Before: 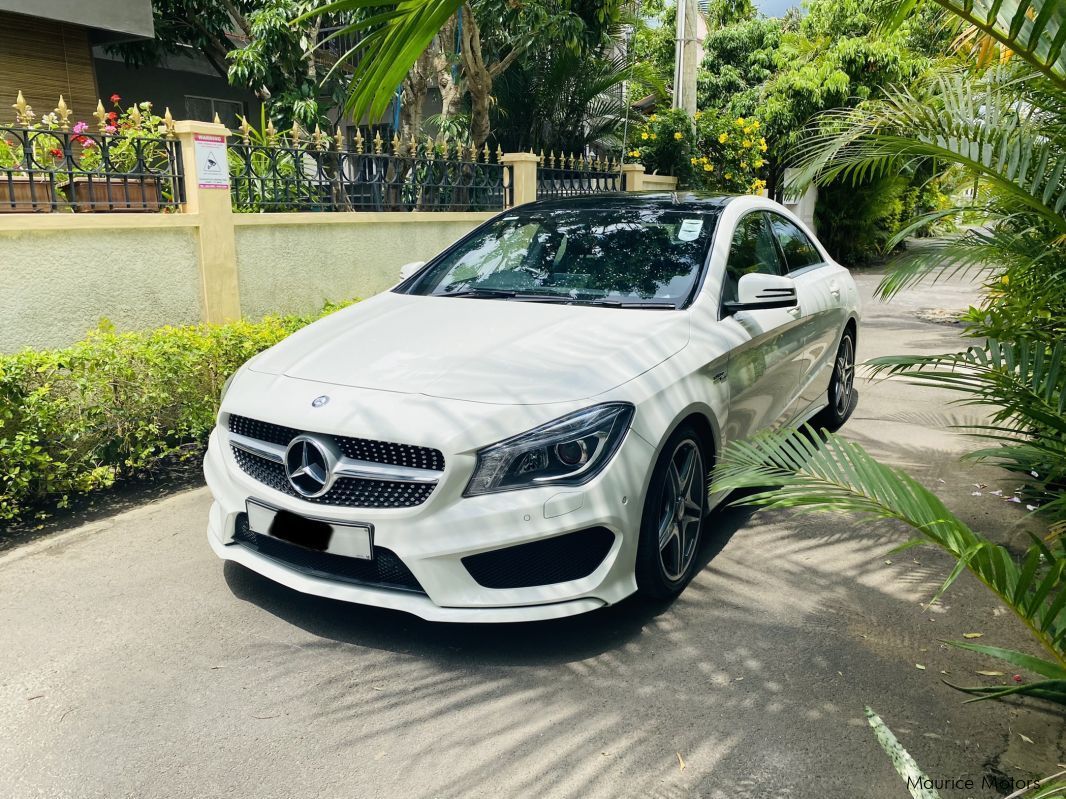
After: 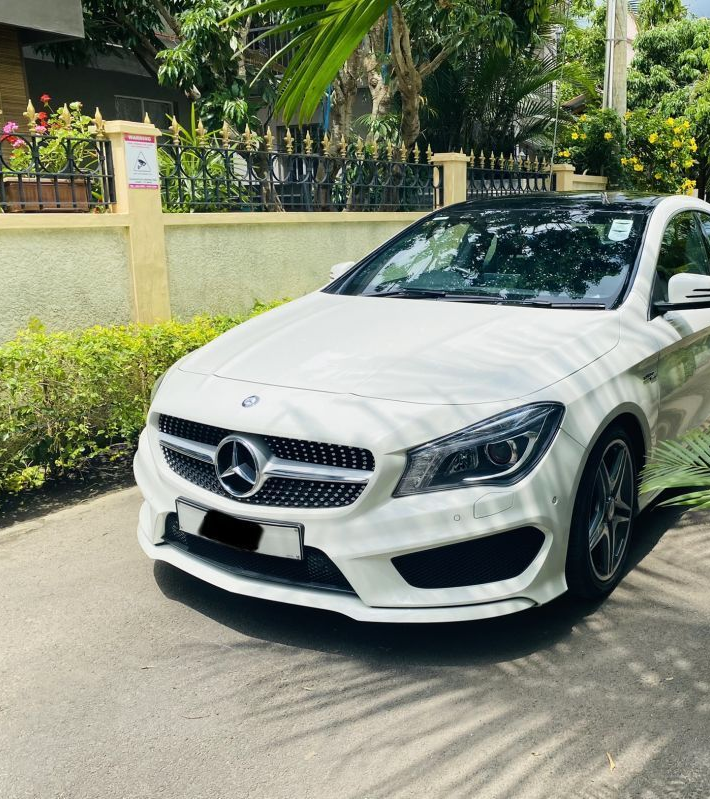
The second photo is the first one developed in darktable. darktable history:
crop and rotate: left 6.617%, right 26.717%
velvia: strength 6%
